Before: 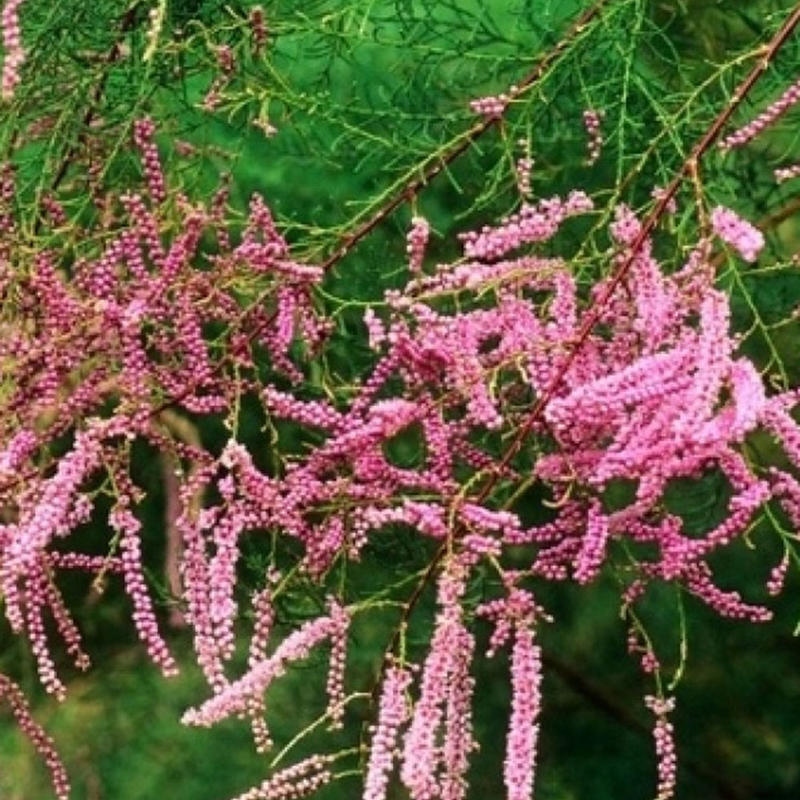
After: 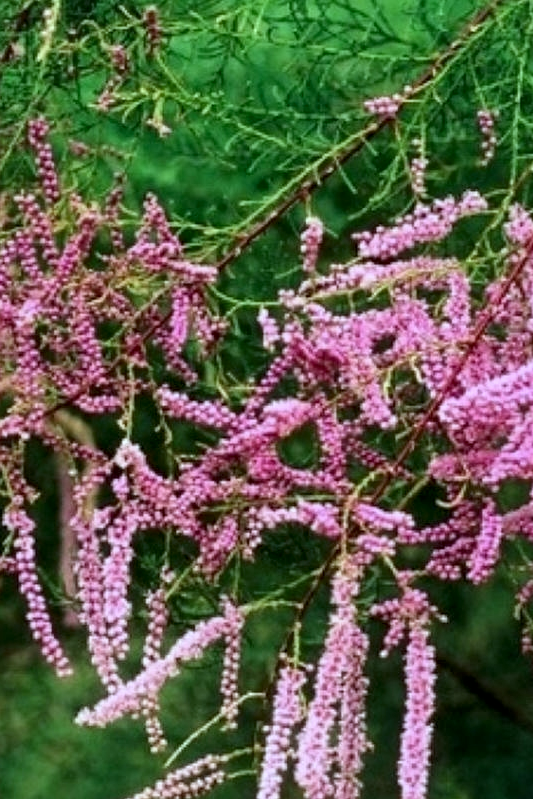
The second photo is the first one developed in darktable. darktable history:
crop and rotate: left 13.409%, right 19.924%
white balance: red 0.924, blue 1.095
local contrast: mode bilateral grid, contrast 20, coarseness 50, detail 148%, midtone range 0.2
